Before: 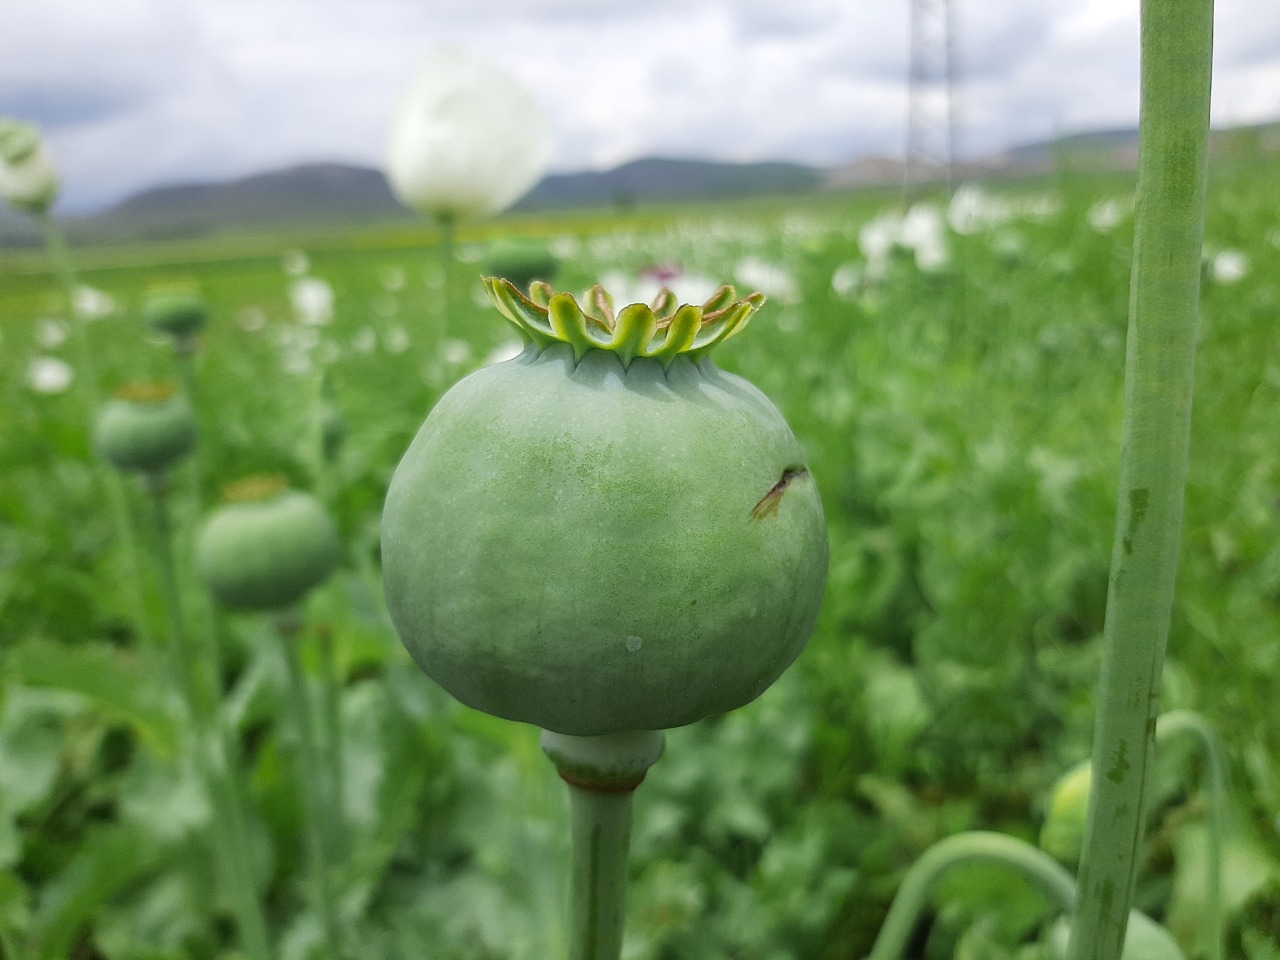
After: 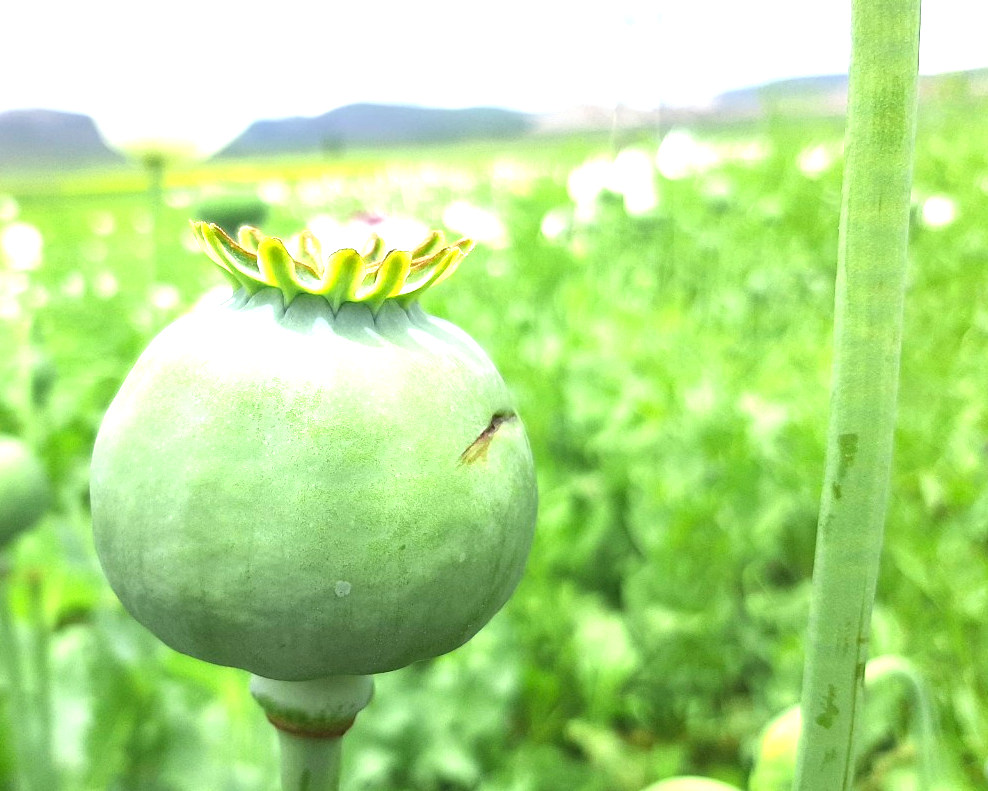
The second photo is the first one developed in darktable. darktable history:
color zones: curves: ch0 [(0, 0.48) (0.209, 0.398) (0.305, 0.332) (0.429, 0.493) (0.571, 0.5) (0.714, 0.5) (0.857, 0.5) (1, 0.48)]; ch1 [(0, 0.736) (0.143, 0.625) (0.225, 0.371) (0.429, 0.256) (0.571, 0.241) (0.714, 0.213) (0.857, 0.48) (1, 0.736)]; ch2 [(0, 0.448) (0.143, 0.498) (0.286, 0.5) (0.429, 0.5) (0.571, 0.5) (0.714, 0.5) (0.857, 0.5) (1, 0.448)], mix -123.23%
crop: left 22.761%, top 5.828%, bottom 11.69%
exposure: black level correction 0, exposure 1.461 EV, compensate highlight preservation false
